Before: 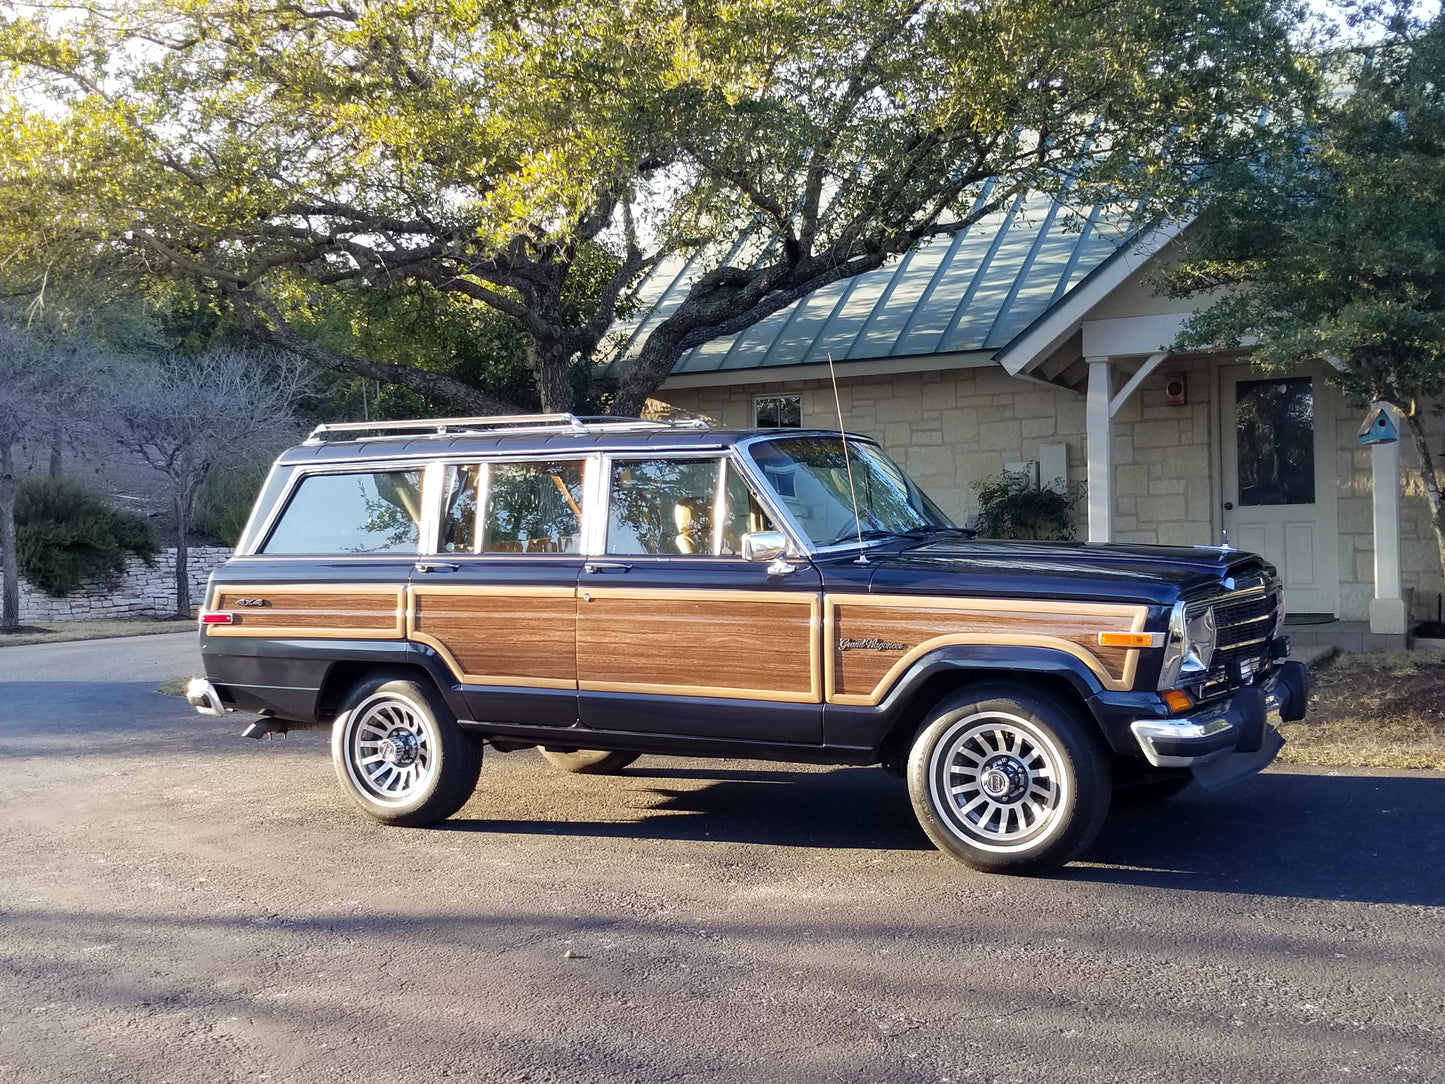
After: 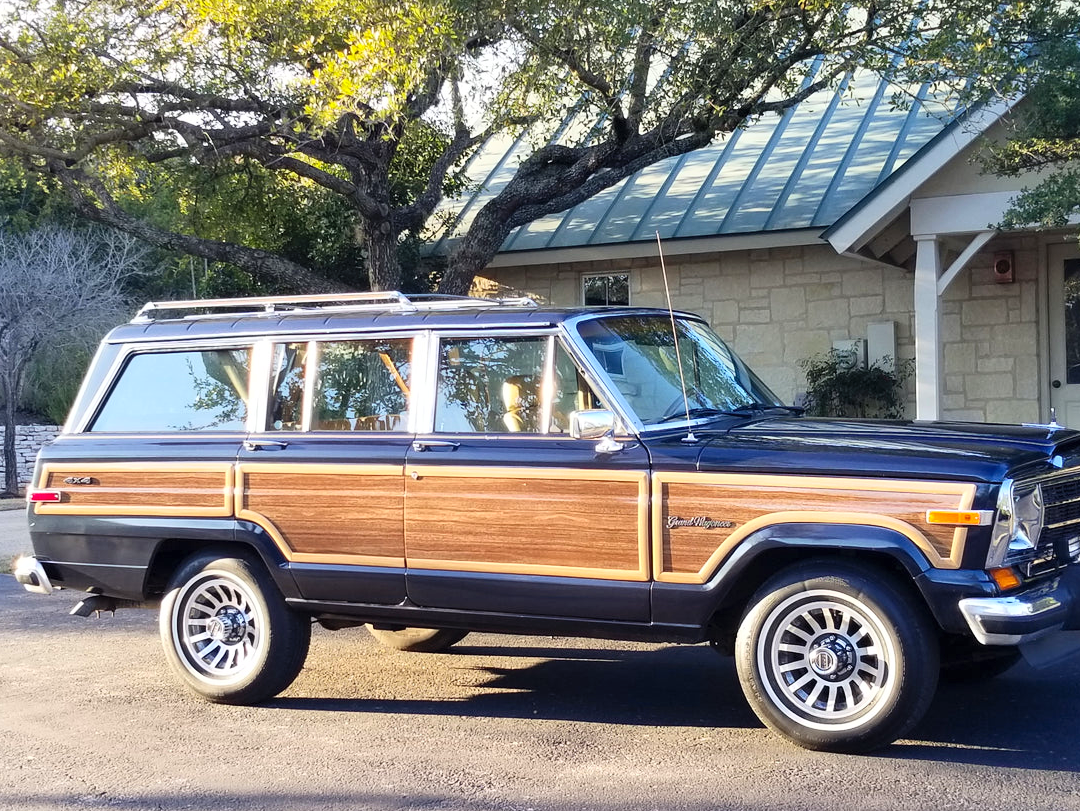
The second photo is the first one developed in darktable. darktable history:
contrast brightness saturation: contrast 0.196, brightness 0.16, saturation 0.219
crop and rotate: left 11.925%, top 11.327%, right 13.325%, bottom 13.815%
